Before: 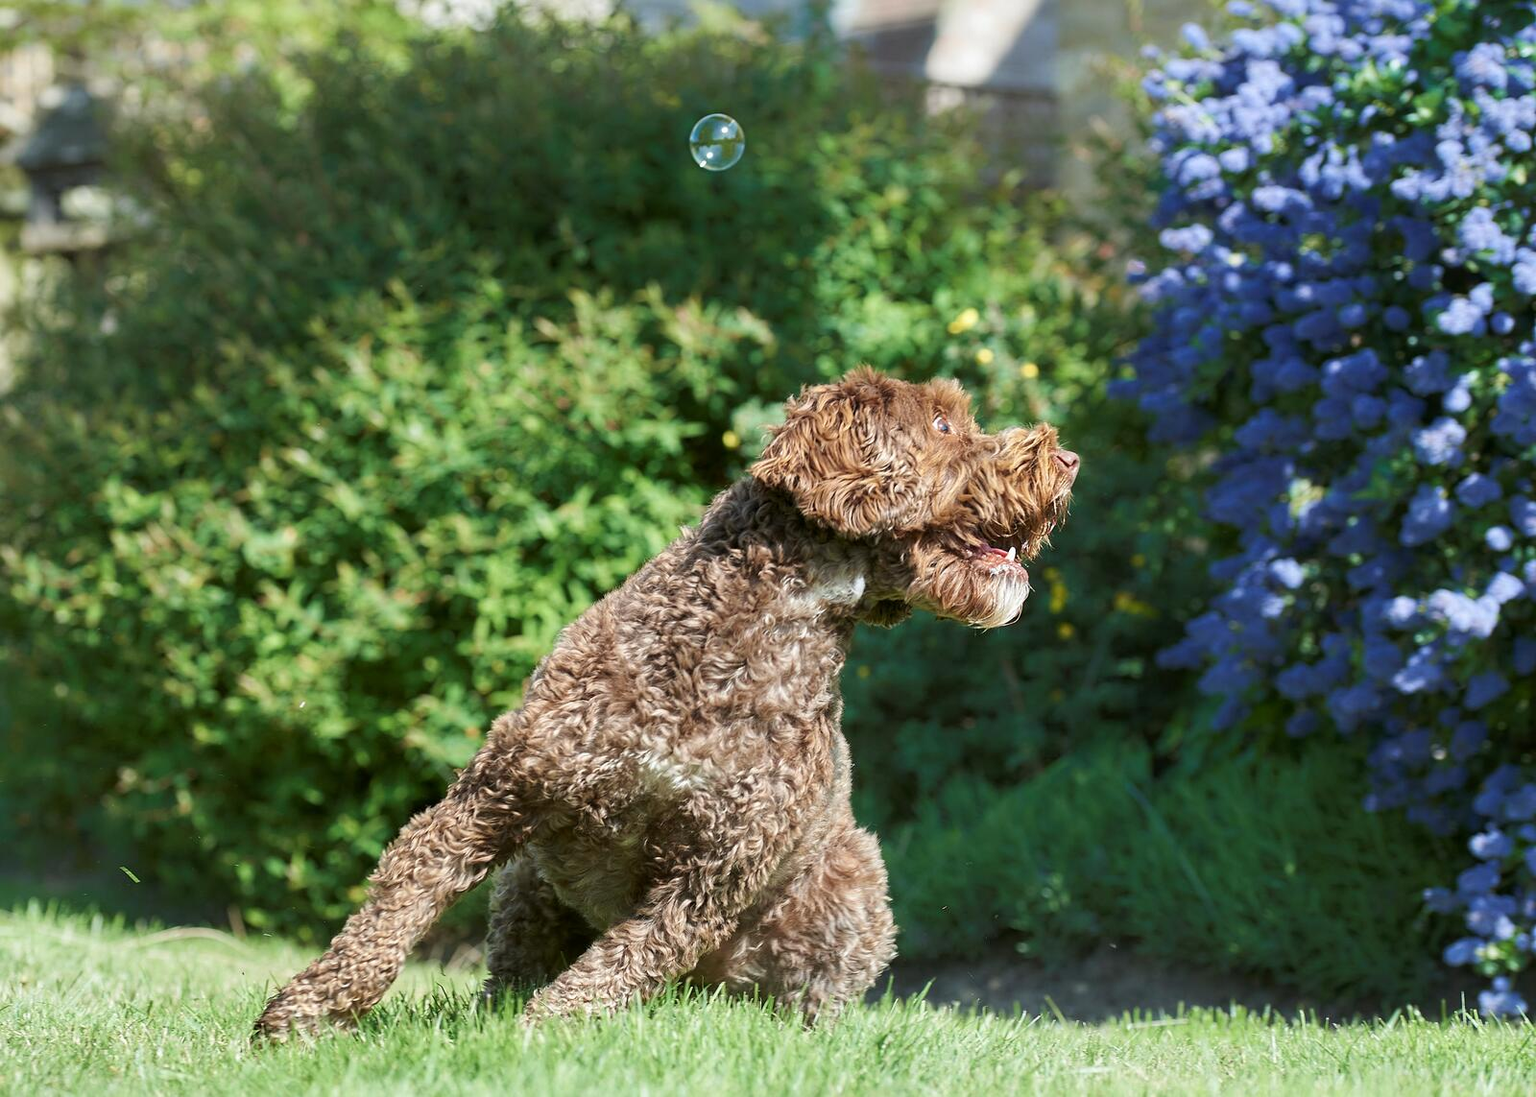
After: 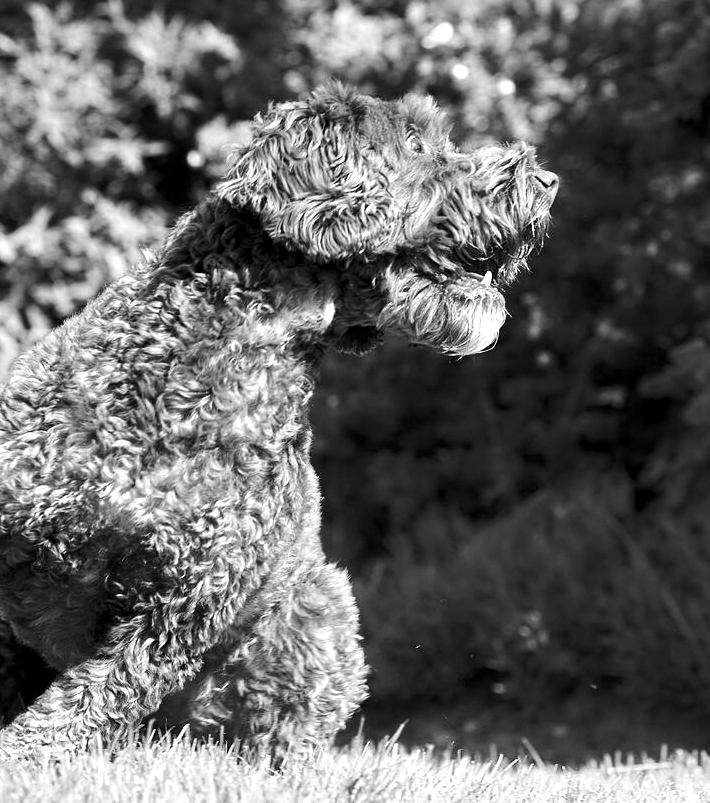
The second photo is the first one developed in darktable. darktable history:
tone equalizer: -8 EV -0.75 EV, -7 EV -0.7 EV, -6 EV -0.6 EV, -5 EV -0.4 EV, -3 EV 0.4 EV, -2 EV 0.6 EV, -1 EV 0.7 EV, +0 EV 0.75 EV, edges refinement/feathering 500, mask exposure compensation -1.57 EV, preserve details no
color correction: highlights a* 40, highlights b* 40, saturation 0.69
monochrome: a -71.75, b 75.82
exposure: black level correction 0.001, compensate highlight preservation false
levels: levels [0.026, 0.507, 0.987]
color balance: mode lift, gamma, gain (sRGB)
crop: left 35.432%, top 26.233%, right 20.145%, bottom 3.432%
